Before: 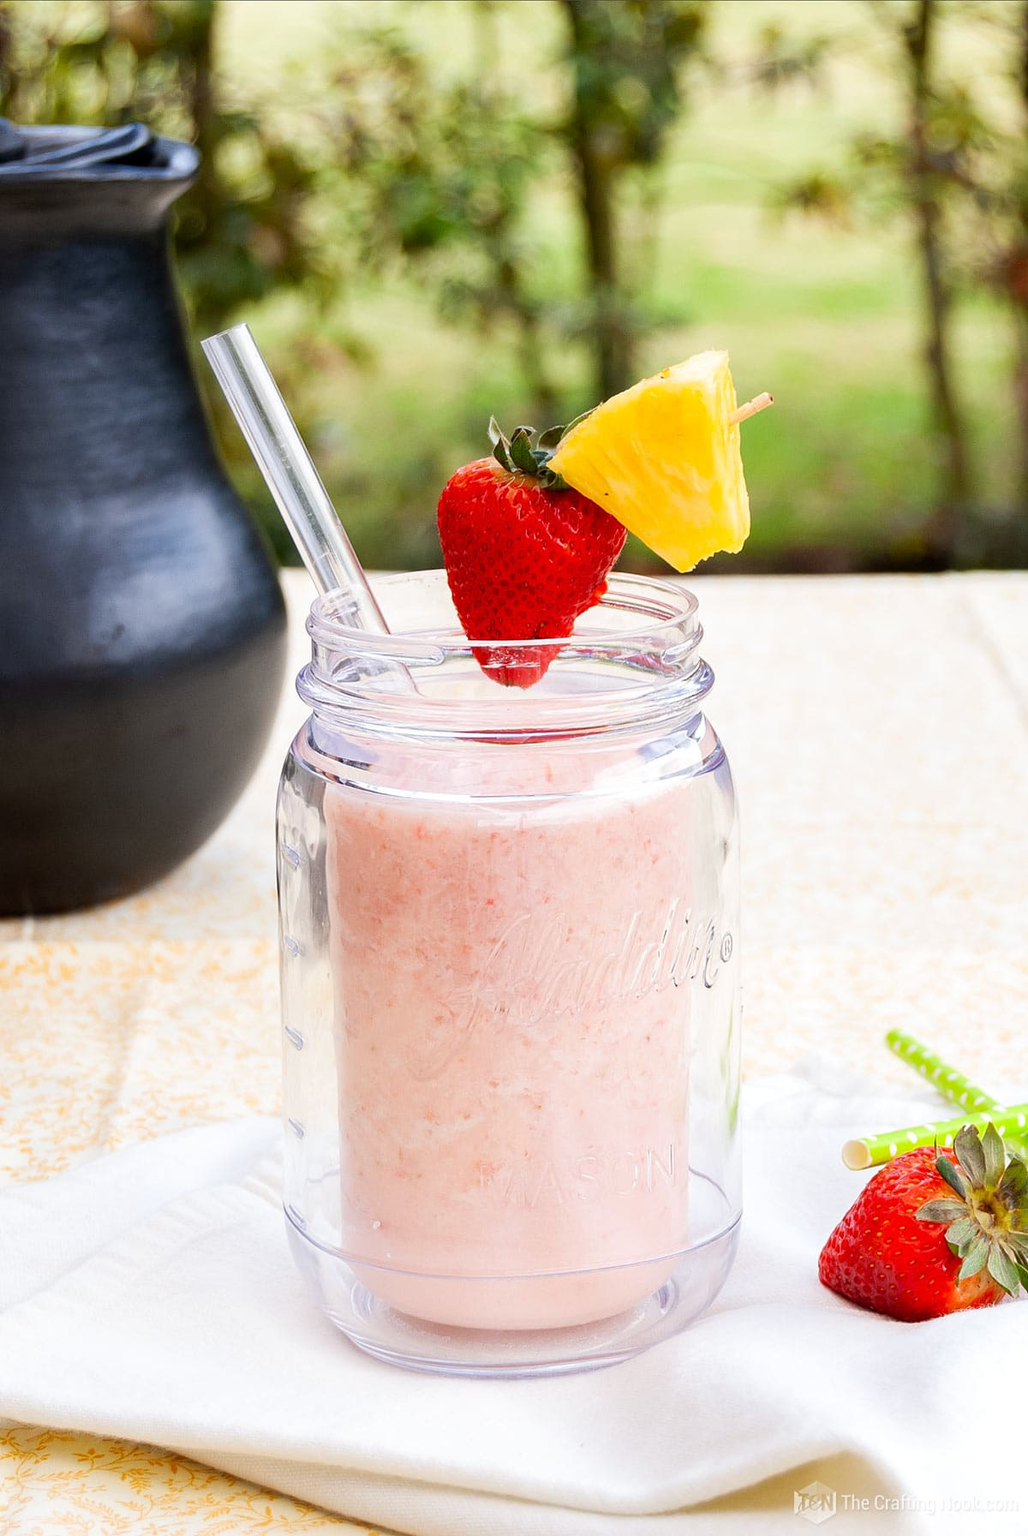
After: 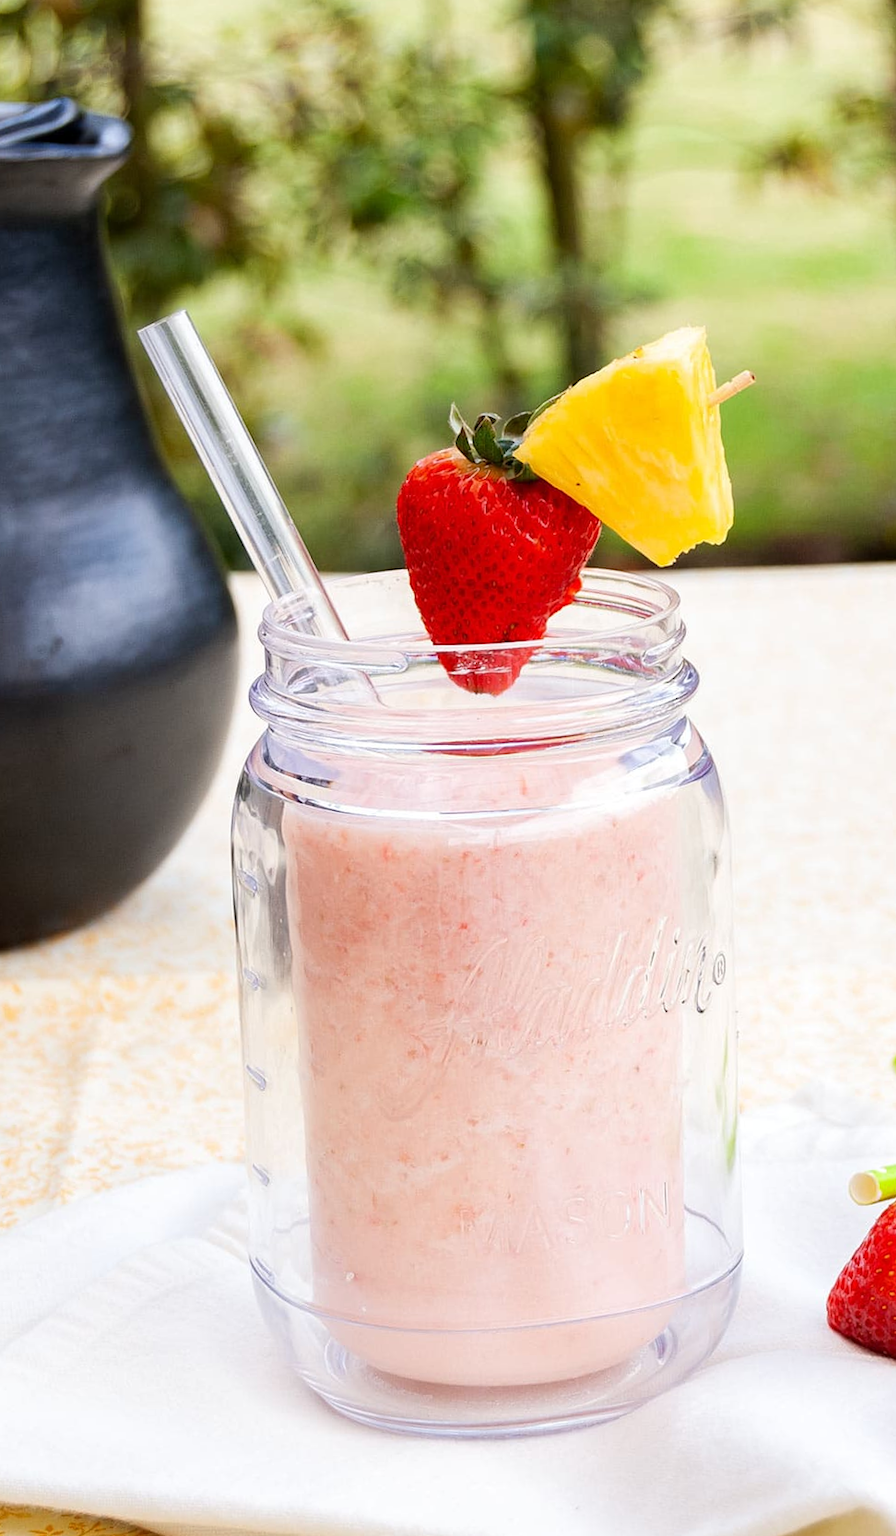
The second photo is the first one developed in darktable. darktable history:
crop and rotate: angle 1.41°, left 4.503%, top 1.012%, right 11.459%, bottom 2.675%
